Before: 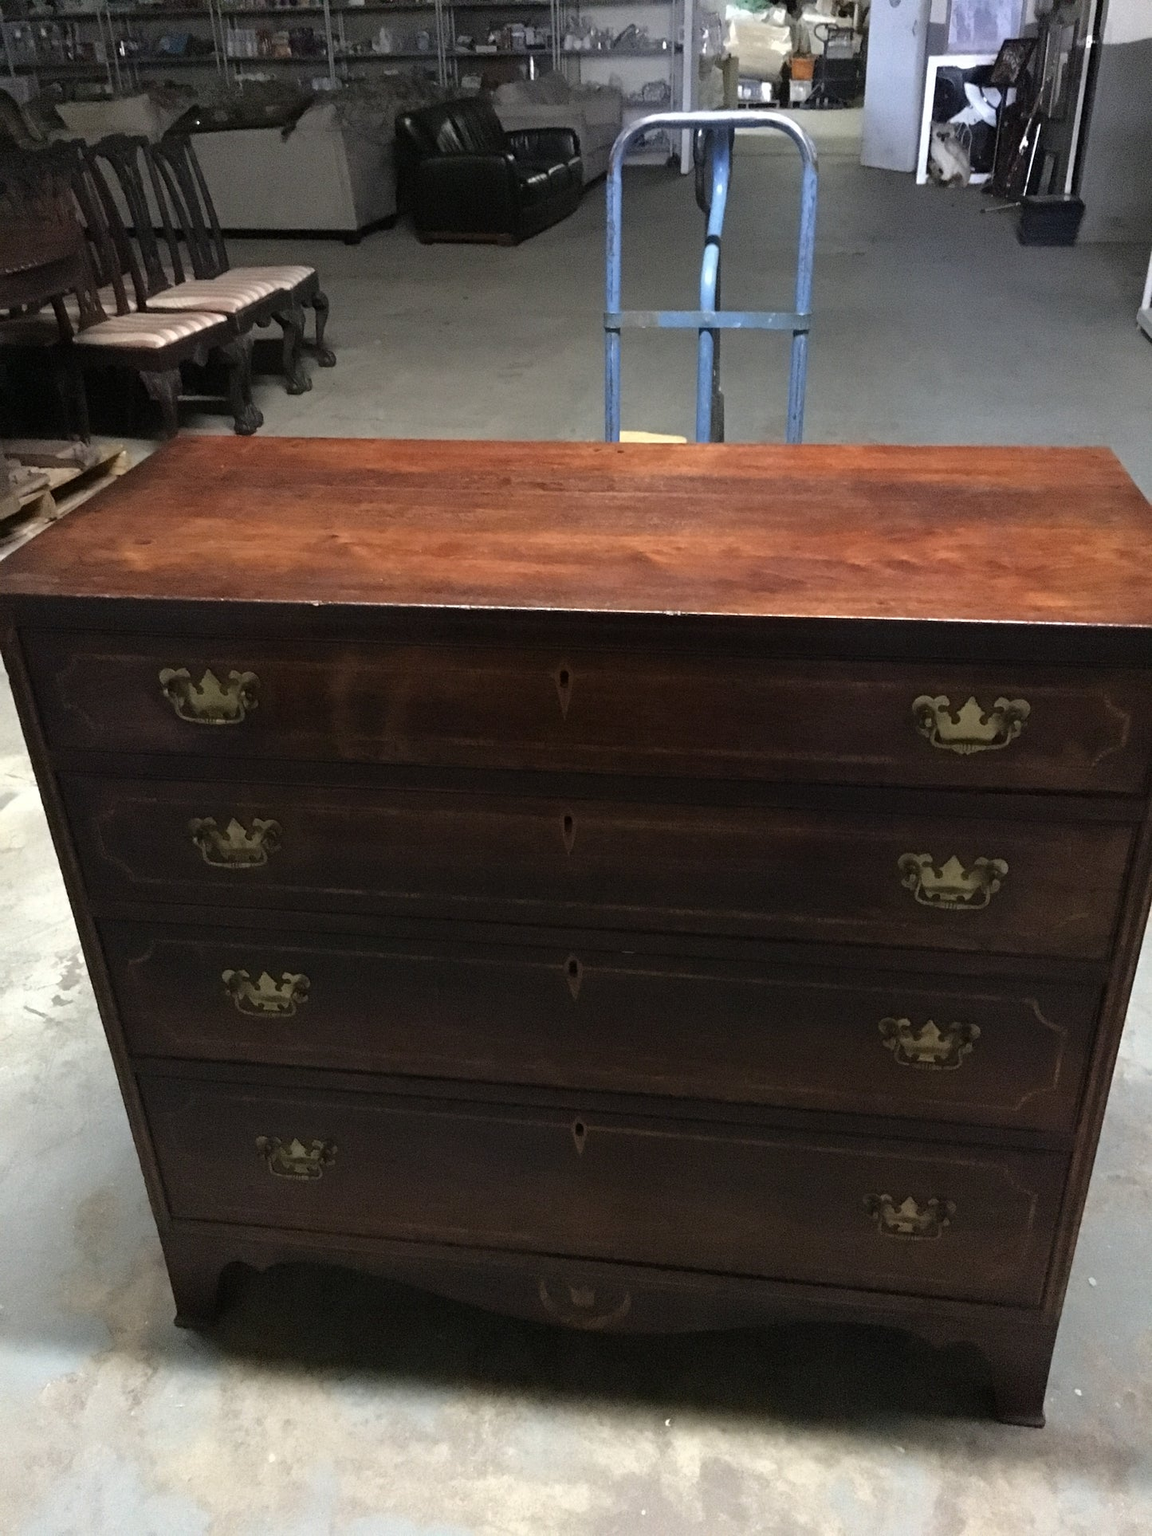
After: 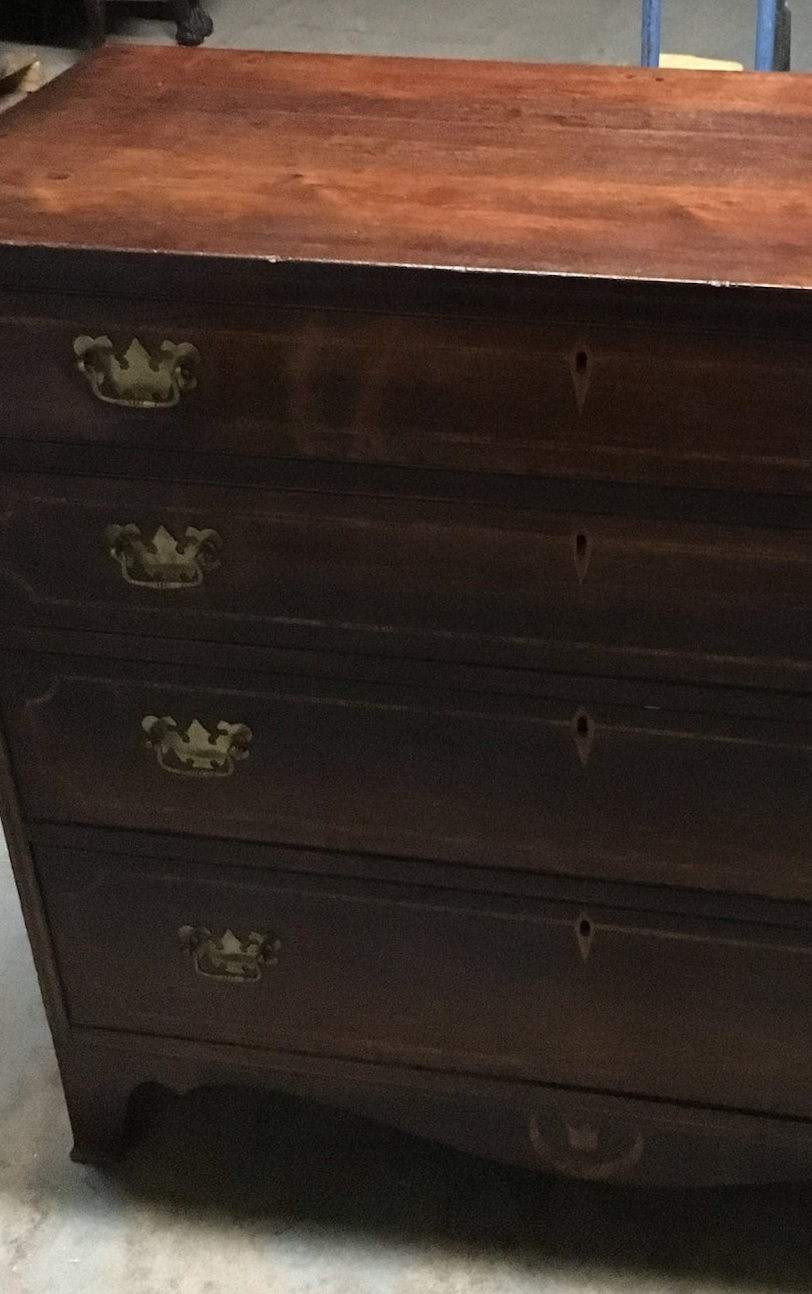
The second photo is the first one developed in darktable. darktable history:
crop: left 8.966%, top 23.852%, right 34.699%, bottom 4.703%
rotate and perspective: rotation 1.57°, crop left 0.018, crop right 0.982, crop top 0.039, crop bottom 0.961
